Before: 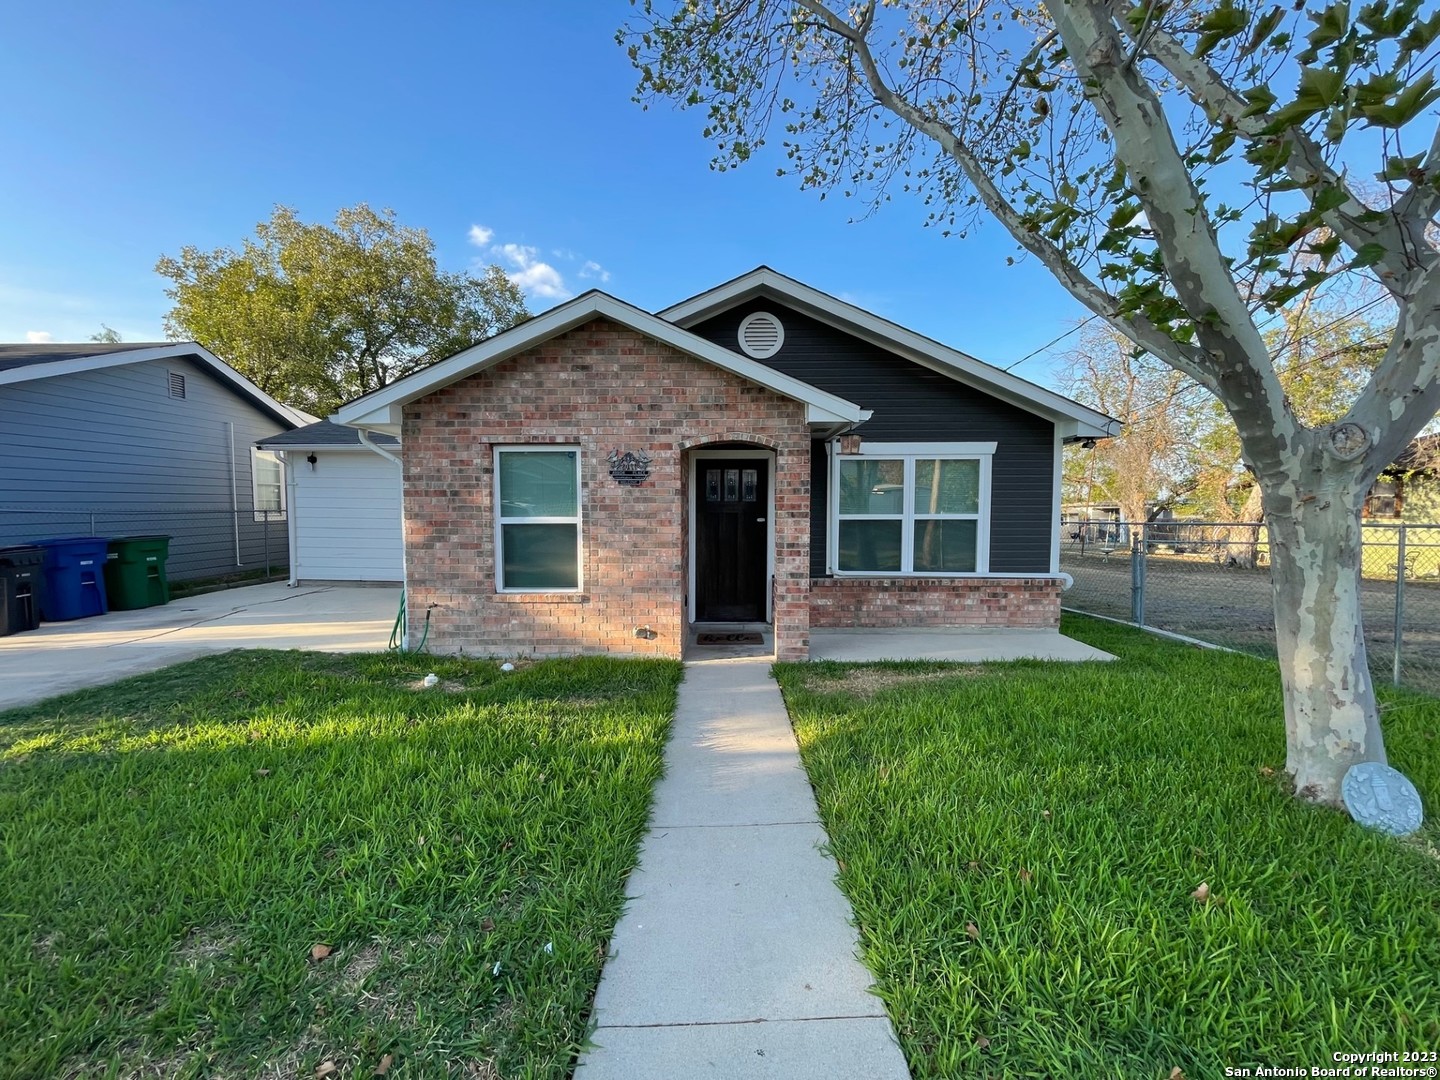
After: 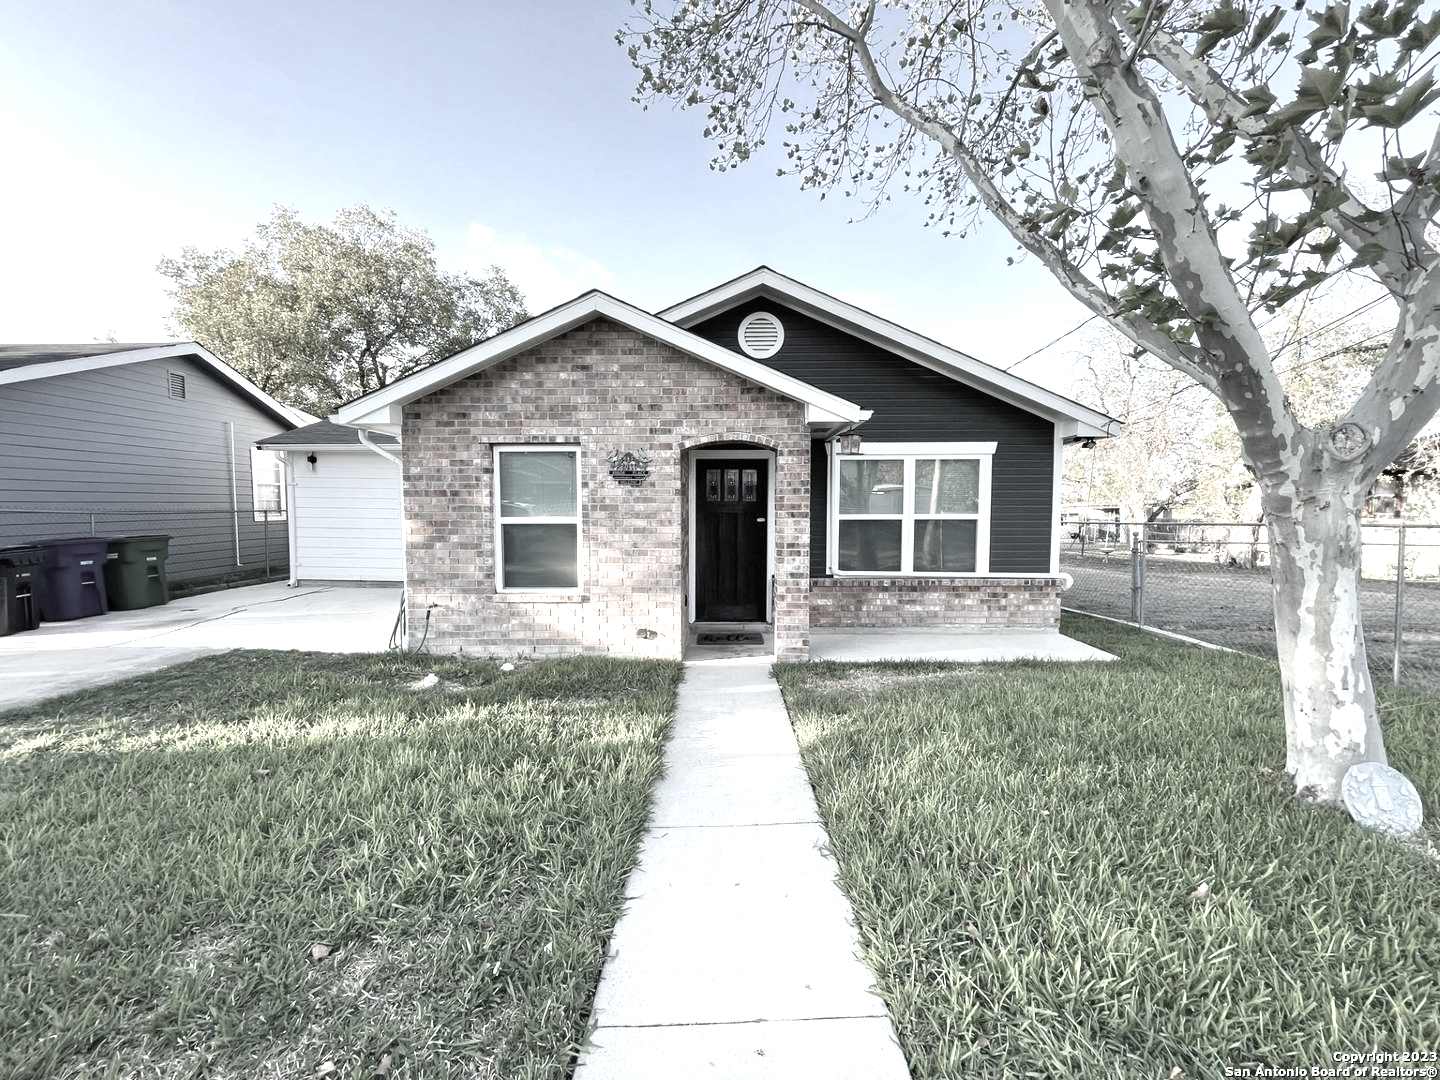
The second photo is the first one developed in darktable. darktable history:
color correction: saturation 0.2
exposure: black level correction 0, exposure 1.3 EV, compensate highlight preservation false
